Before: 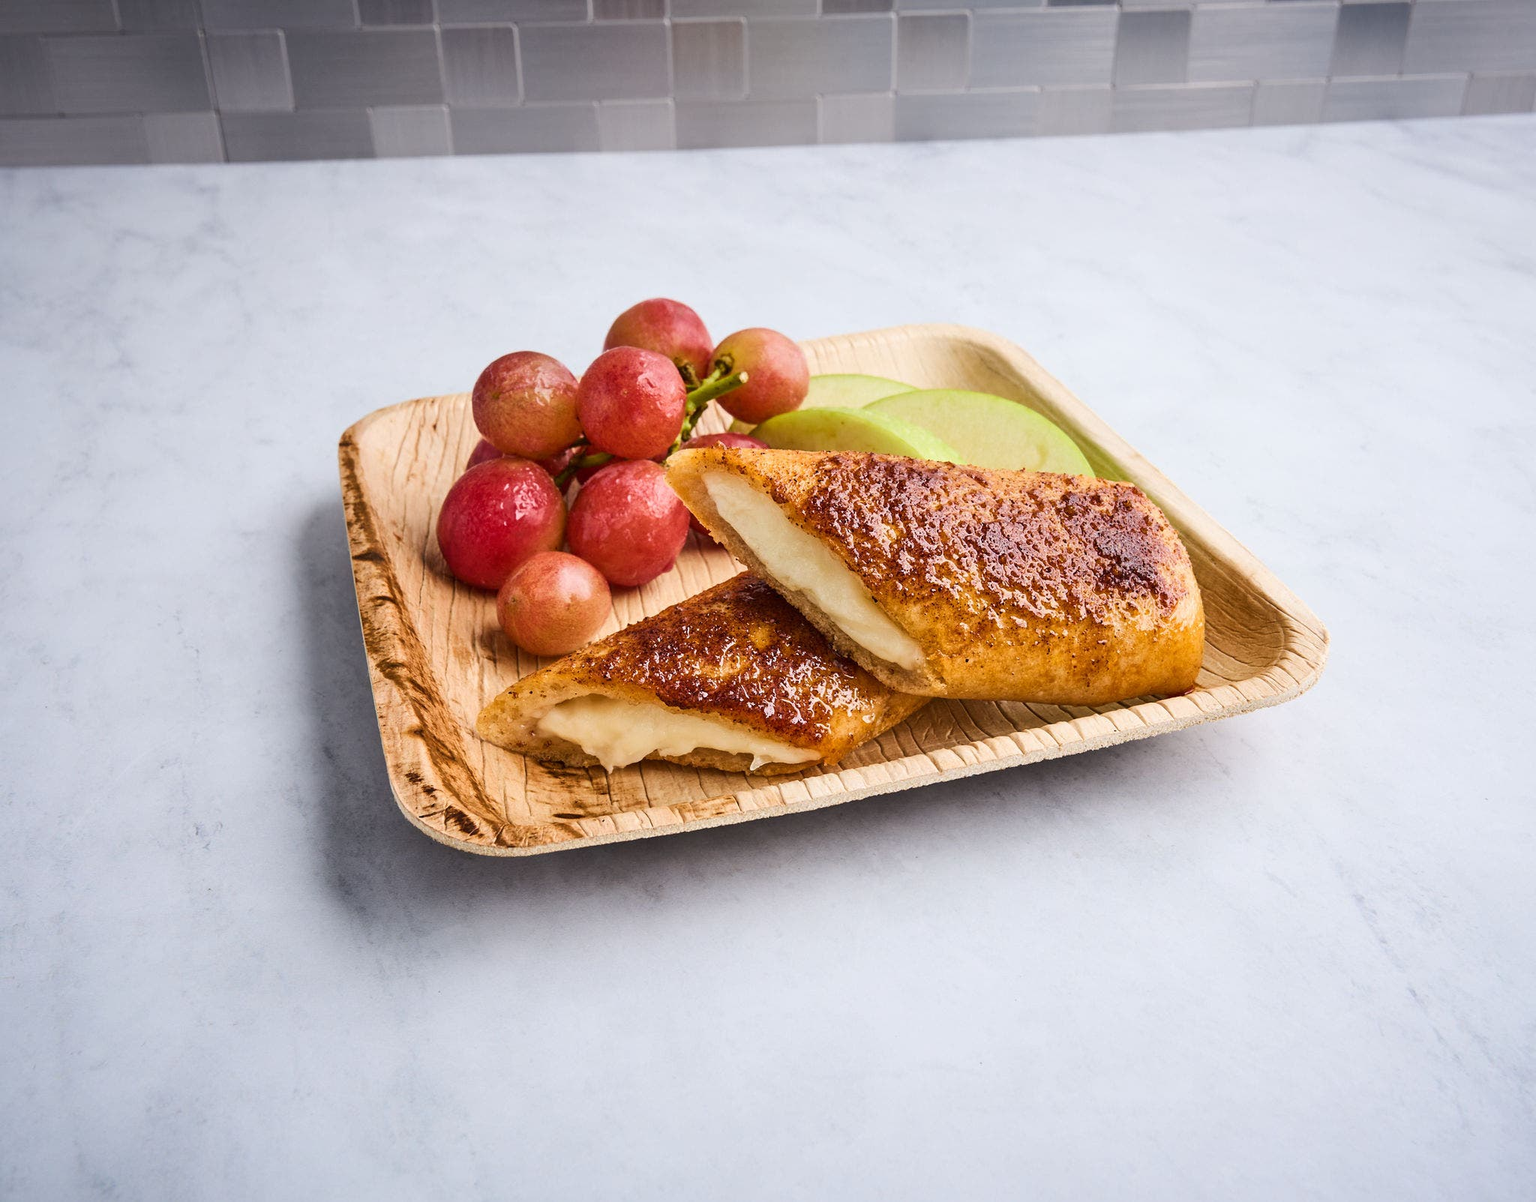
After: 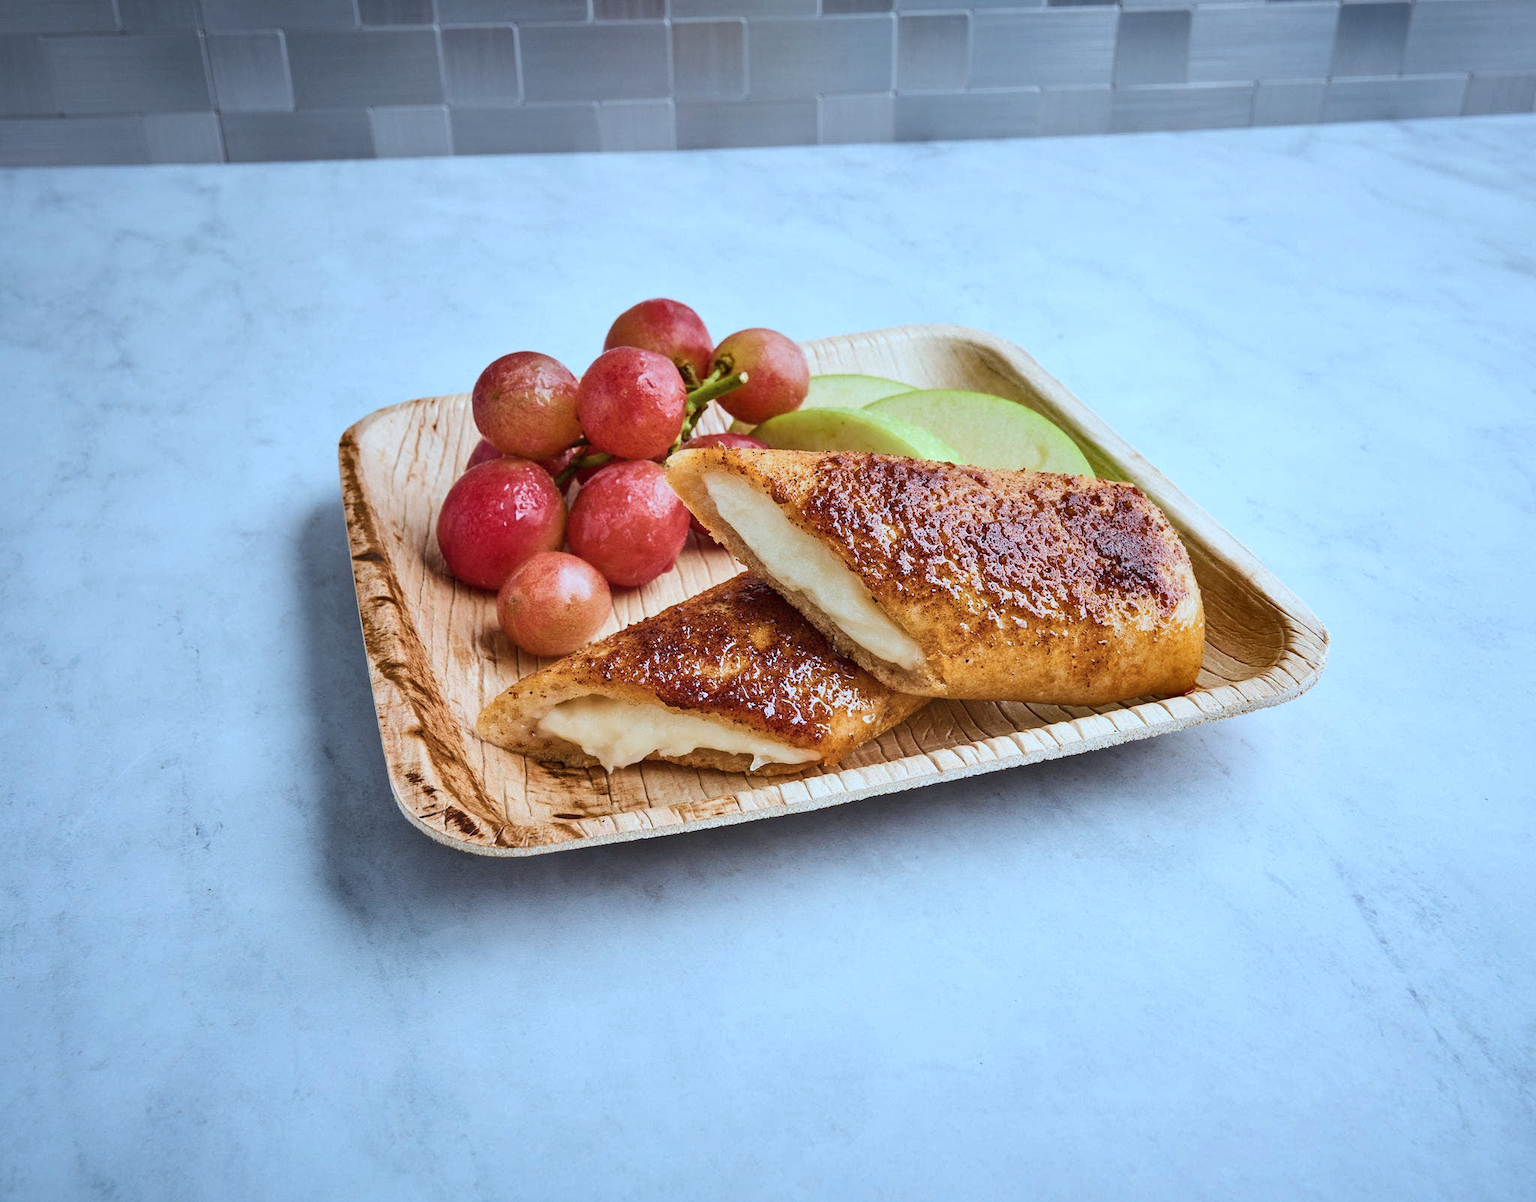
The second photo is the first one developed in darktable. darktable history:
shadows and highlights: low approximation 0.01, soften with gaussian
color correction: highlights a* -9.73, highlights b* -21.22
